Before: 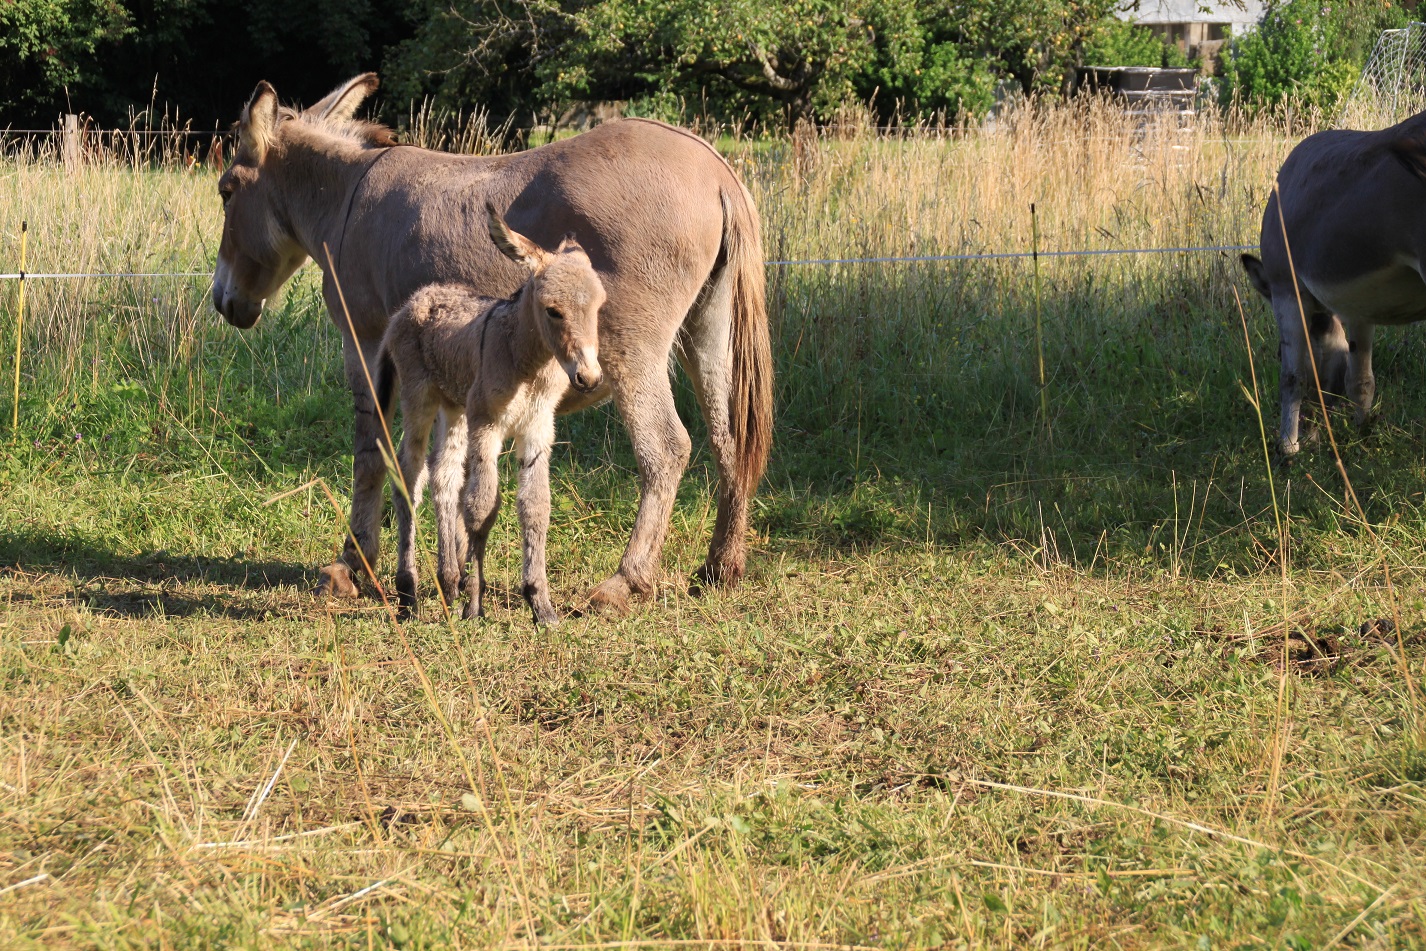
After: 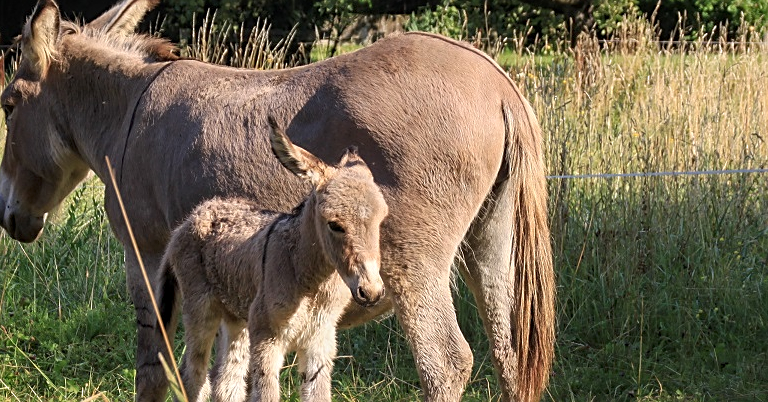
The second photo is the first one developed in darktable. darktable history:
sharpen: on, module defaults
crop: left 15.306%, top 9.065%, right 30.789%, bottom 48.638%
local contrast: on, module defaults
